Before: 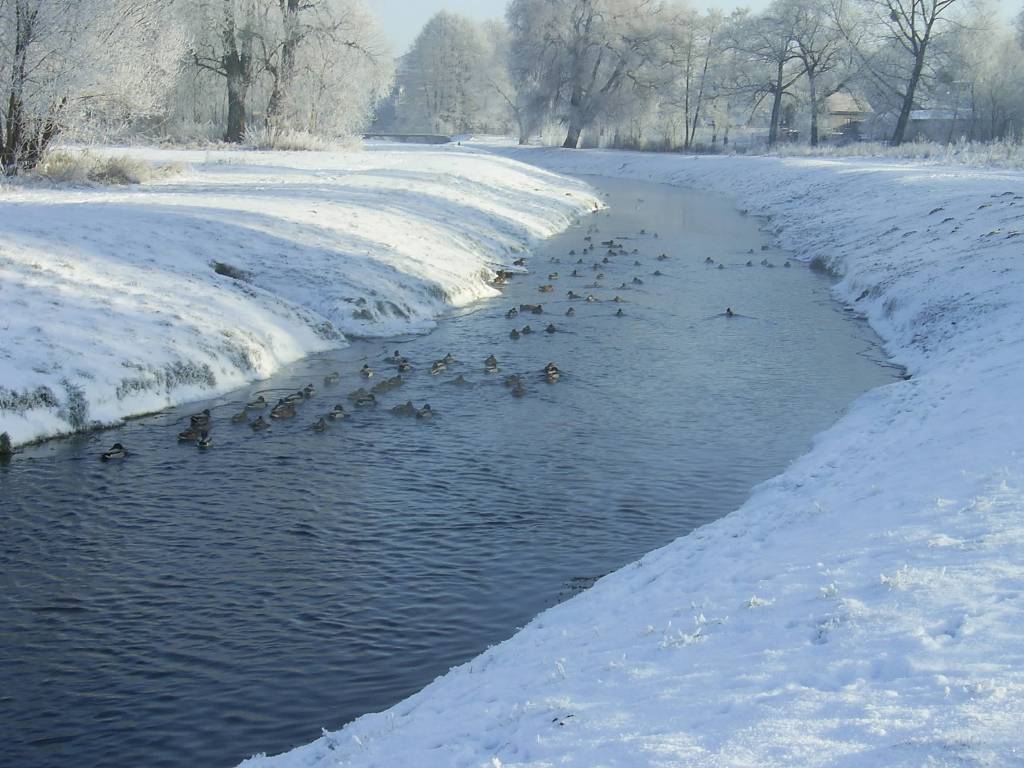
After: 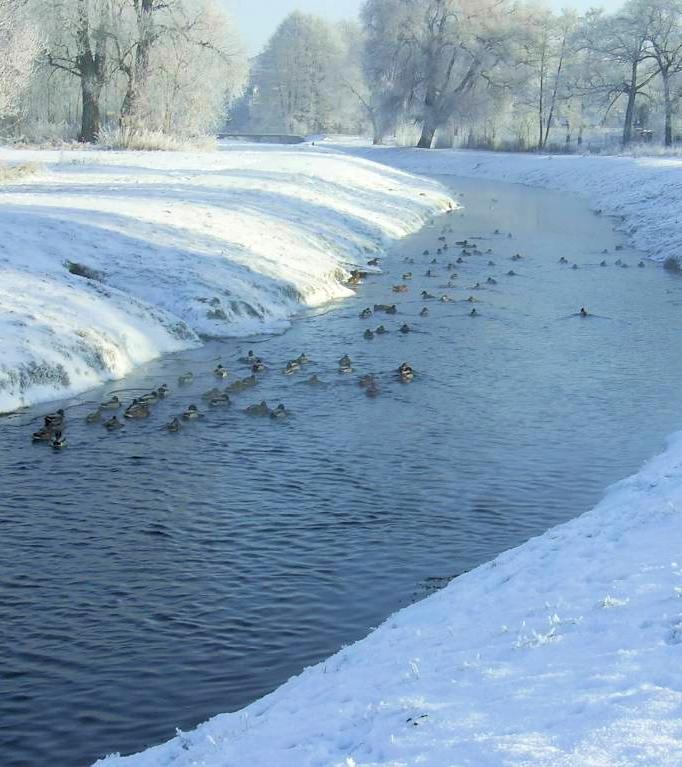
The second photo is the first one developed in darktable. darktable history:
velvia: on, module defaults
rgb levels: levels [[0.013, 0.434, 0.89], [0, 0.5, 1], [0, 0.5, 1]]
crop and rotate: left 14.292%, right 19.041%
